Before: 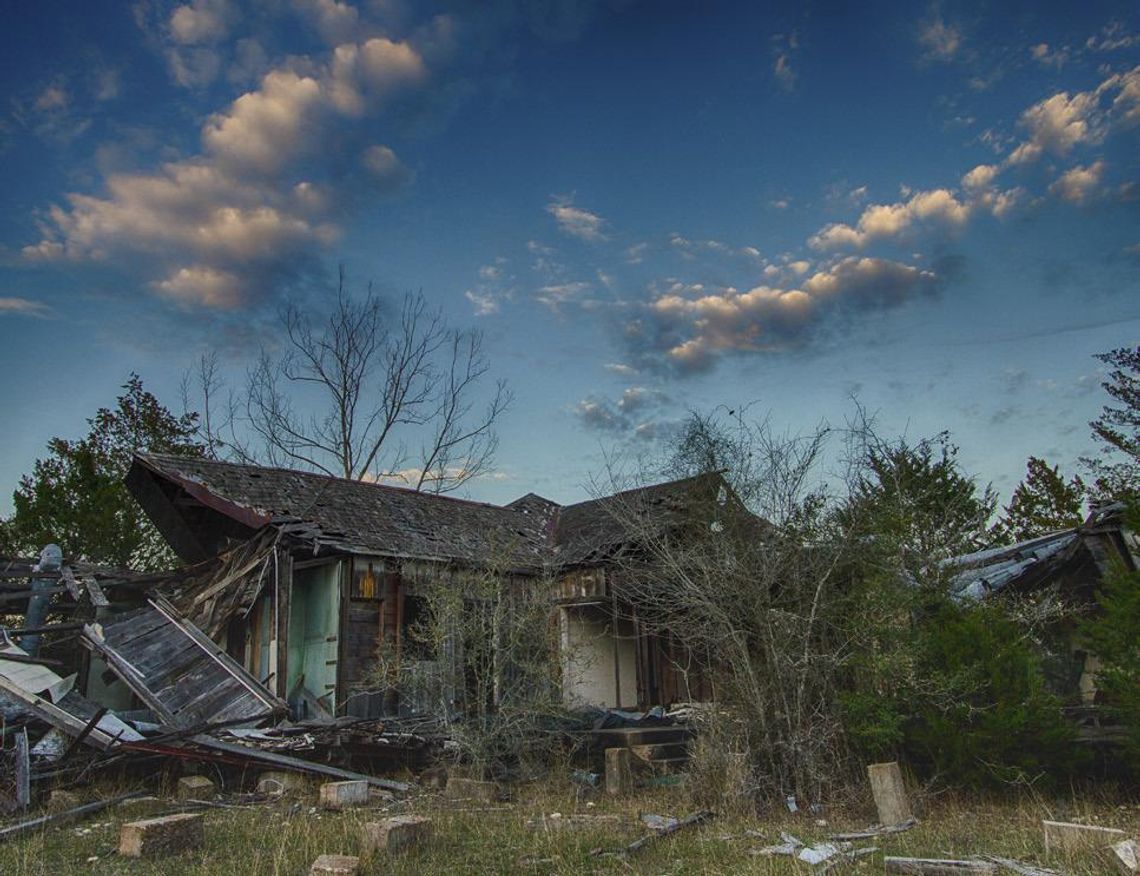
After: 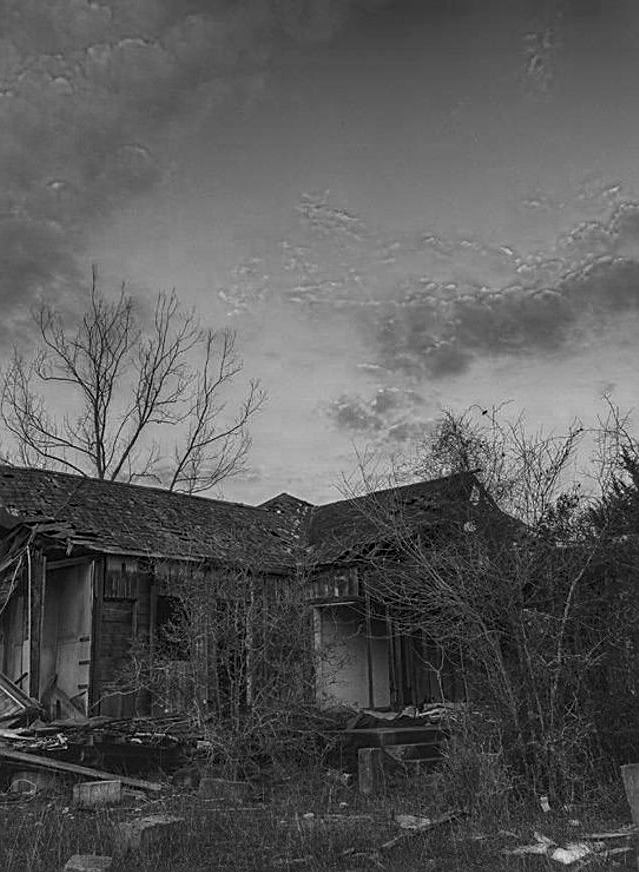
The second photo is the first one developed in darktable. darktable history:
color correction: highlights a* 6.27, highlights b* 8.19, shadows a* 5.94, shadows b* 7.23, saturation 0.9
crop: left 21.674%, right 22.086%
sharpen: amount 0.55
color balance rgb: linear chroma grading › global chroma 33.4%
color zones: curves: ch0 [(0.287, 0.048) (0.493, 0.484) (0.737, 0.816)]; ch1 [(0, 0) (0.143, 0) (0.286, 0) (0.429, 0) (0.571, 0) (0.714, 0) (0.857, 0)]
